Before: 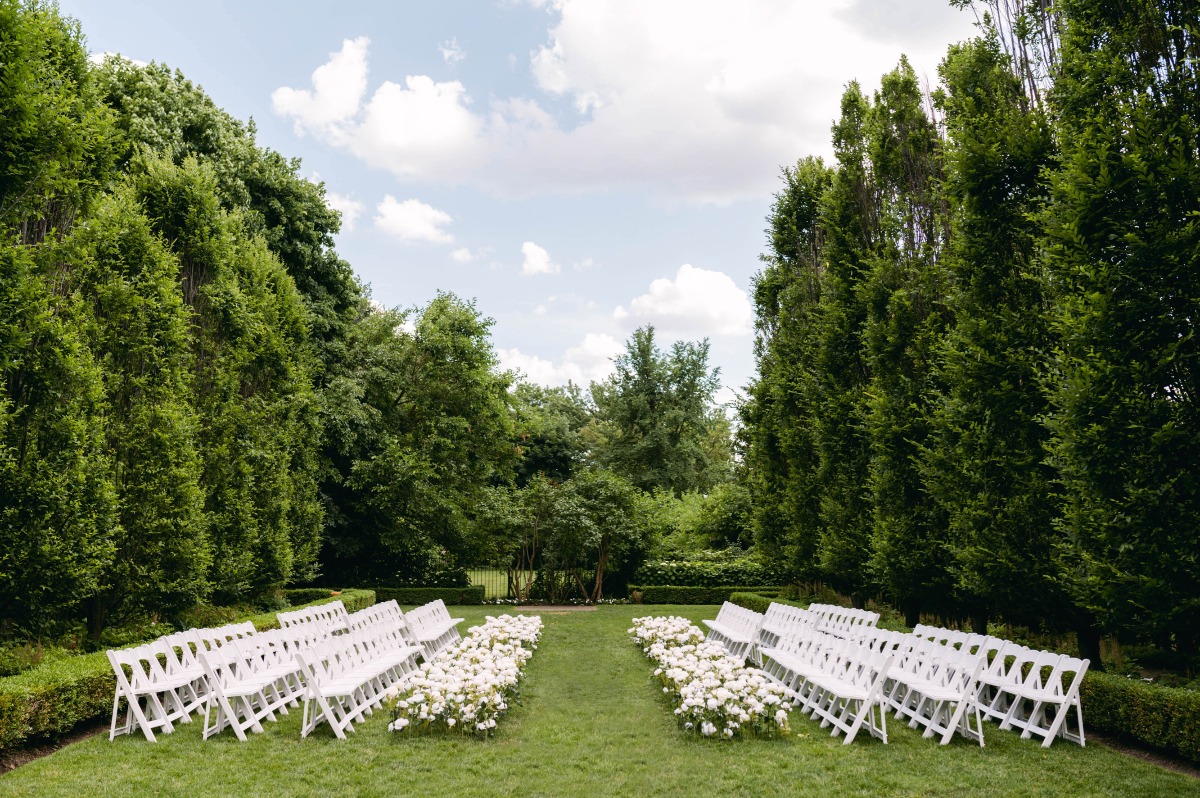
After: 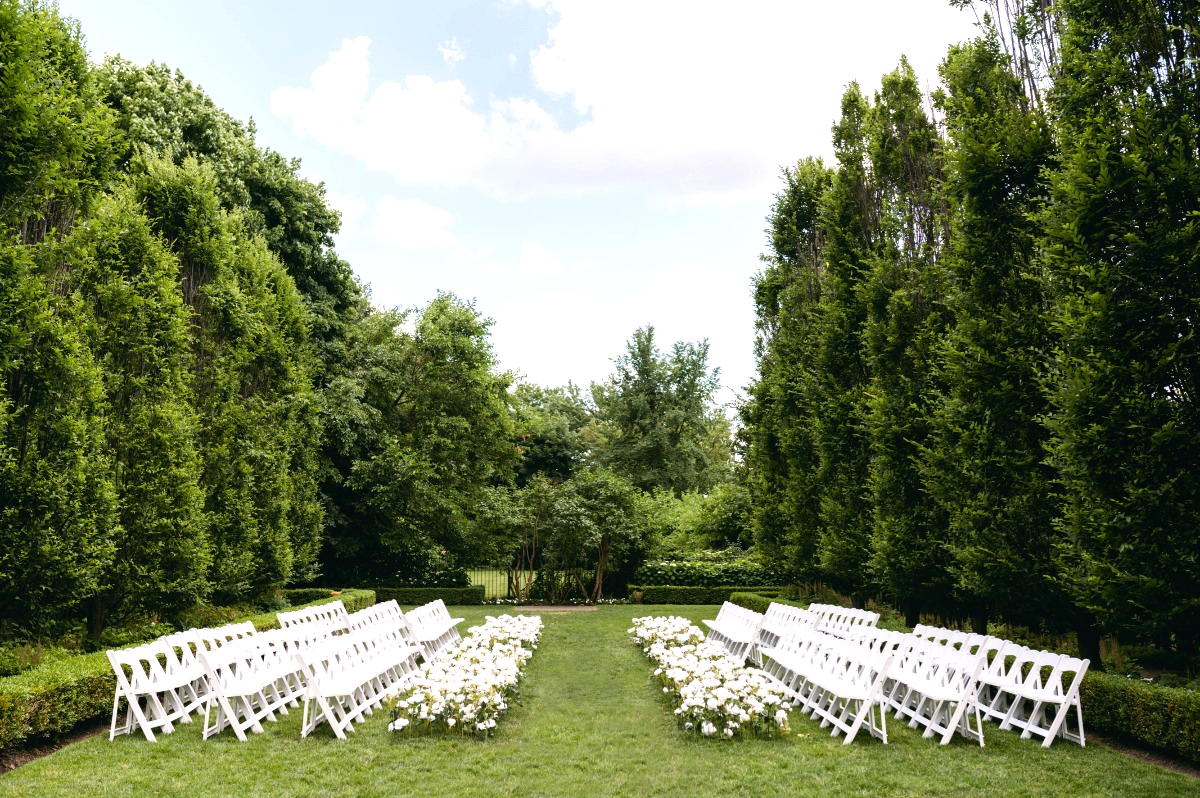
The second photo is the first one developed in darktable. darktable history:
tone equalizer: -8 EV -0.393 EV, -7 EV -0.364 EV, -6 EV -0.32 EV, -5 EV -0.24 EV, -3 EV 0.201 EV, -2 EV 0.322 EV, -1 EV 0.376 EV, +0 EV 0.445 EV, smoothing diameter 24.85%, edges refinement/feathering 9.24, preserve details guided filter
